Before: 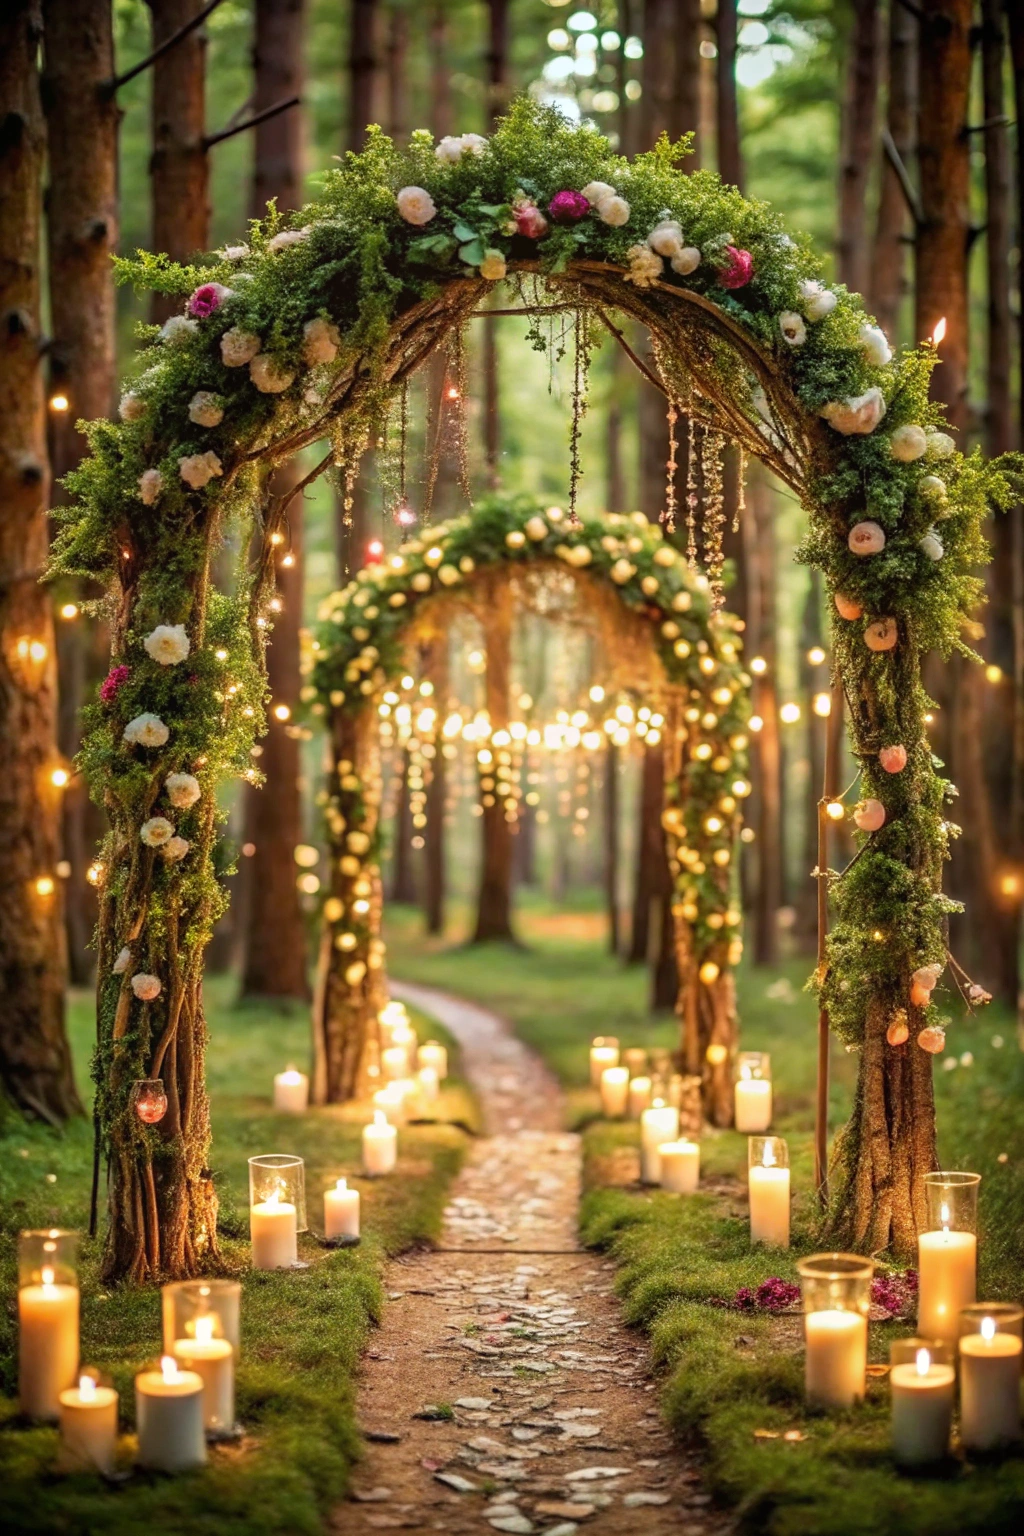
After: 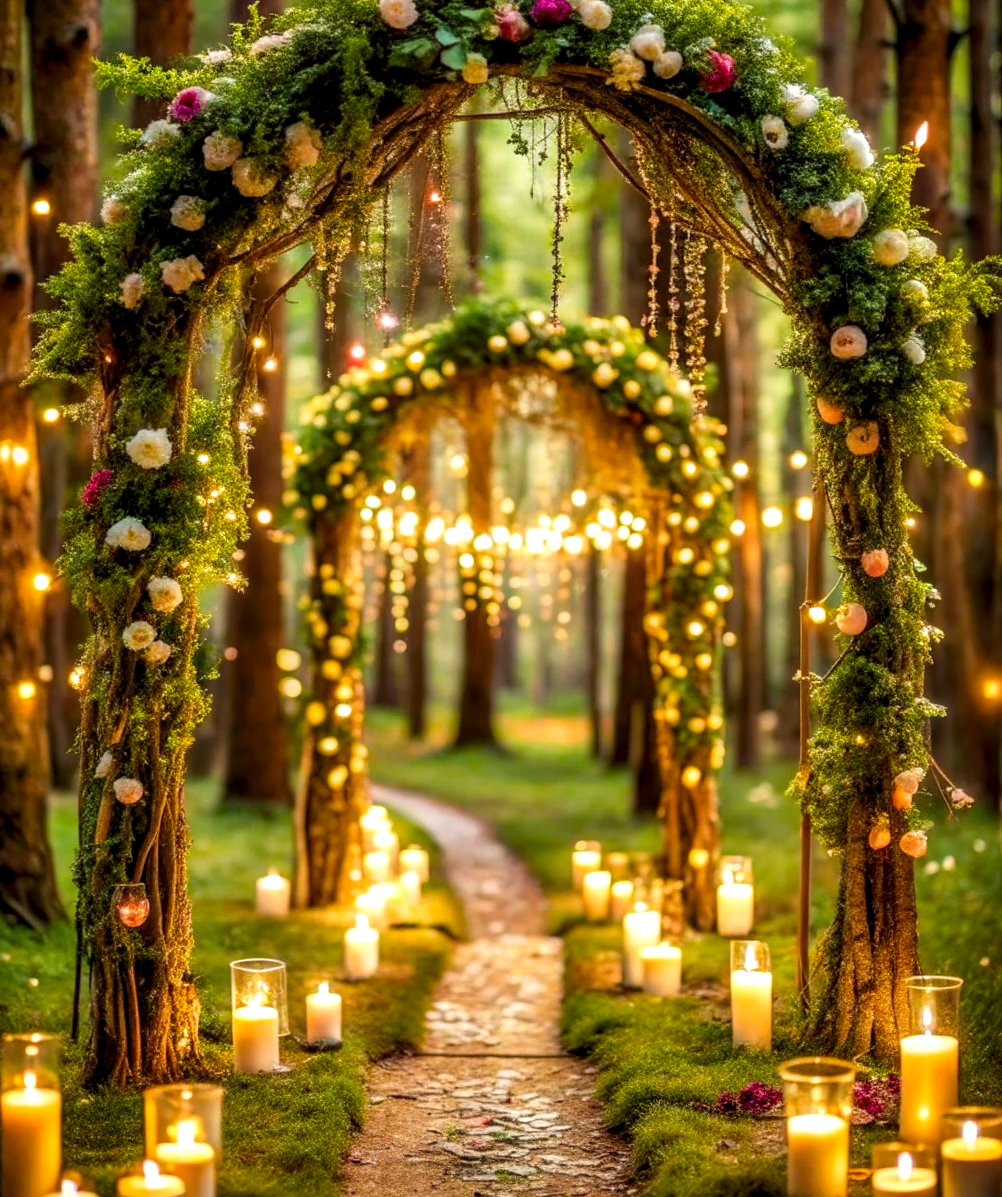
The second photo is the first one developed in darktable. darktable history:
exposure: exposure -0.064 EV, compensate highlight preservation false
contrast equalizer: y [[0.579, 0.58, 0.505, 0.5, 0.5, 0.5], [0.5 ×6], [0.5 ×6], [0 ×6], [0 ×6]]
color balance rgb: perceptual saturation grading › global saturation 20%, global vibrance 20%
local contrast: on, module defaults
crop and rotate: left 1.814%, top 12.818%, right 0.25%, bottom 9.225%
